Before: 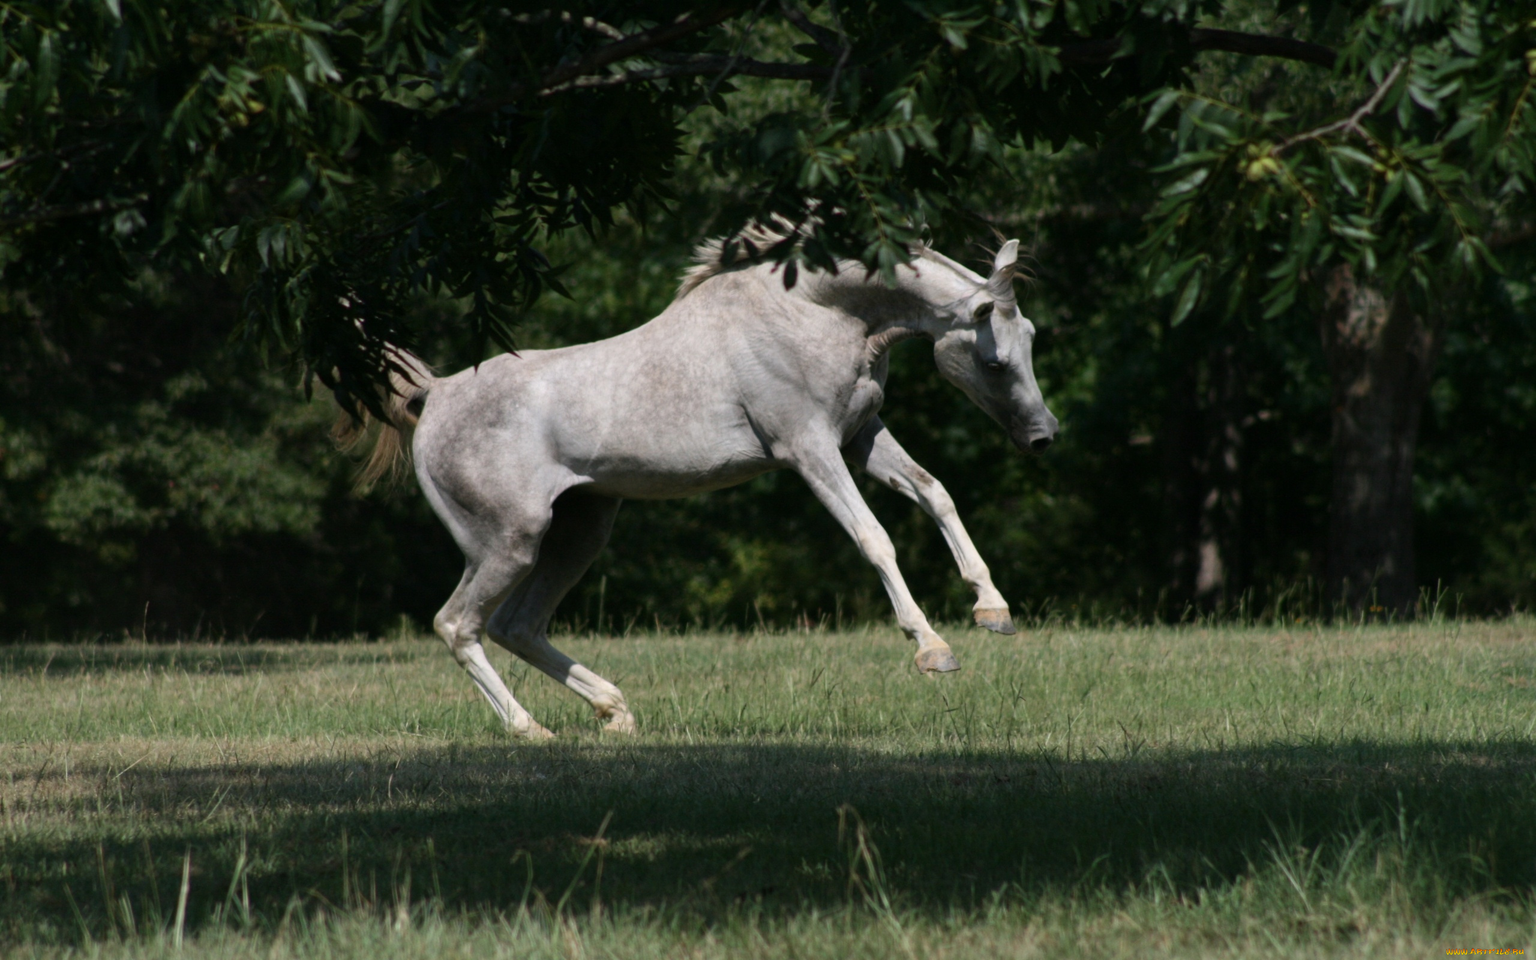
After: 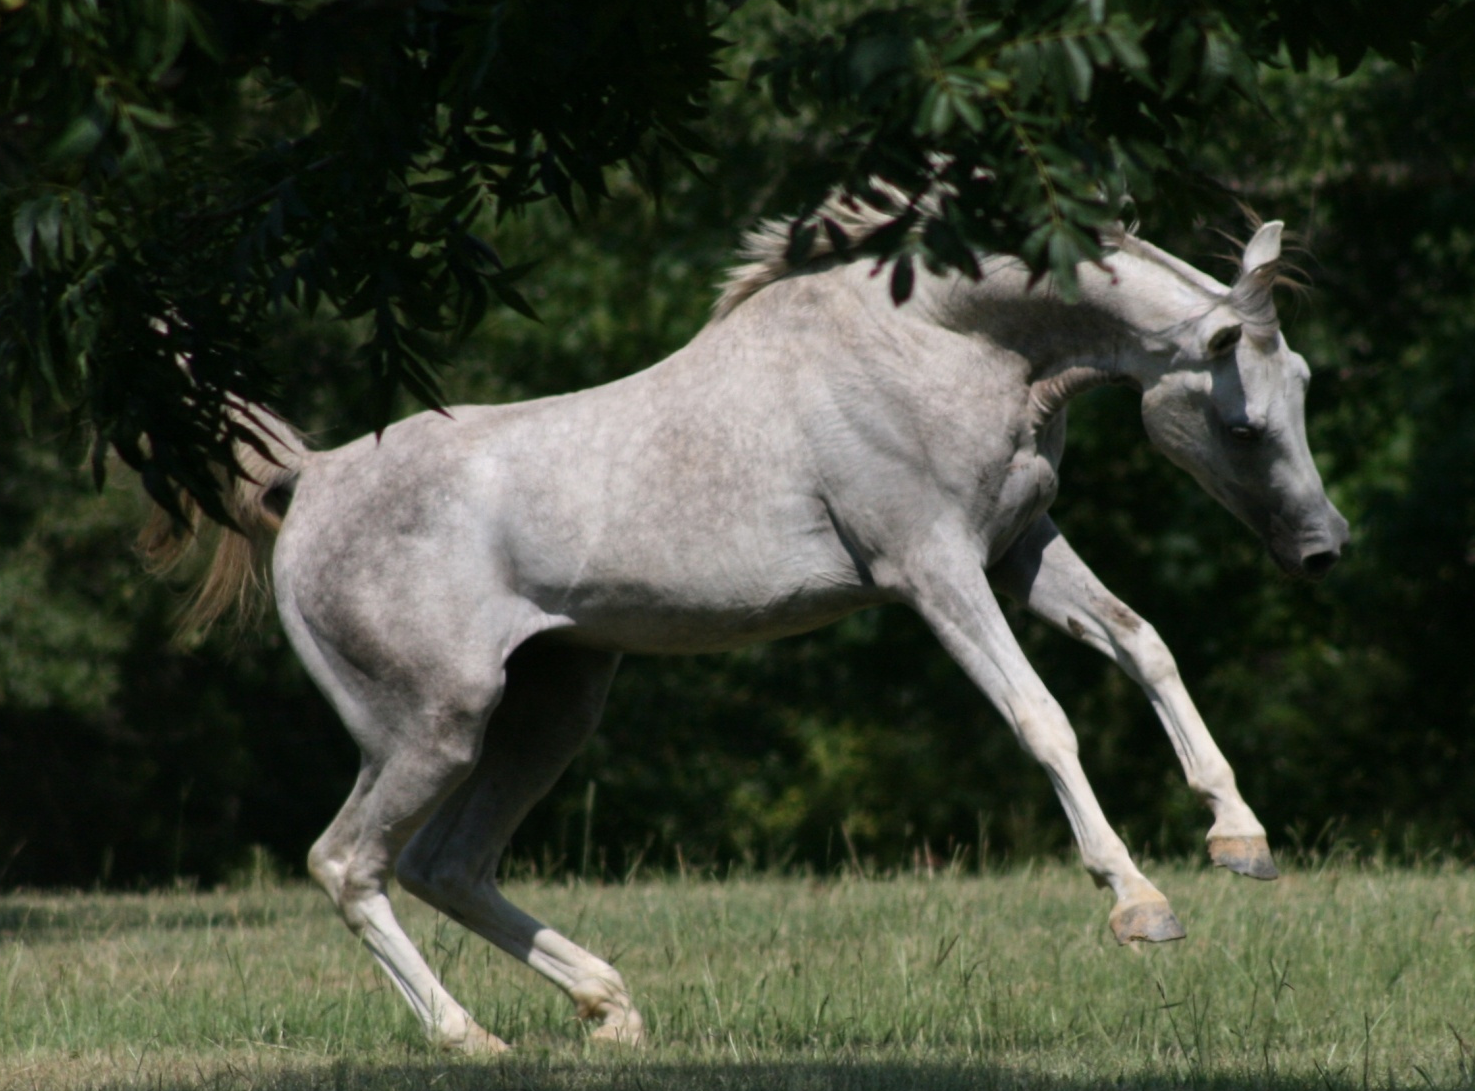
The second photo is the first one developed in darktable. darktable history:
crop: left 16.239%, top 11.187%, right 26.109%, bottom 20.59%
